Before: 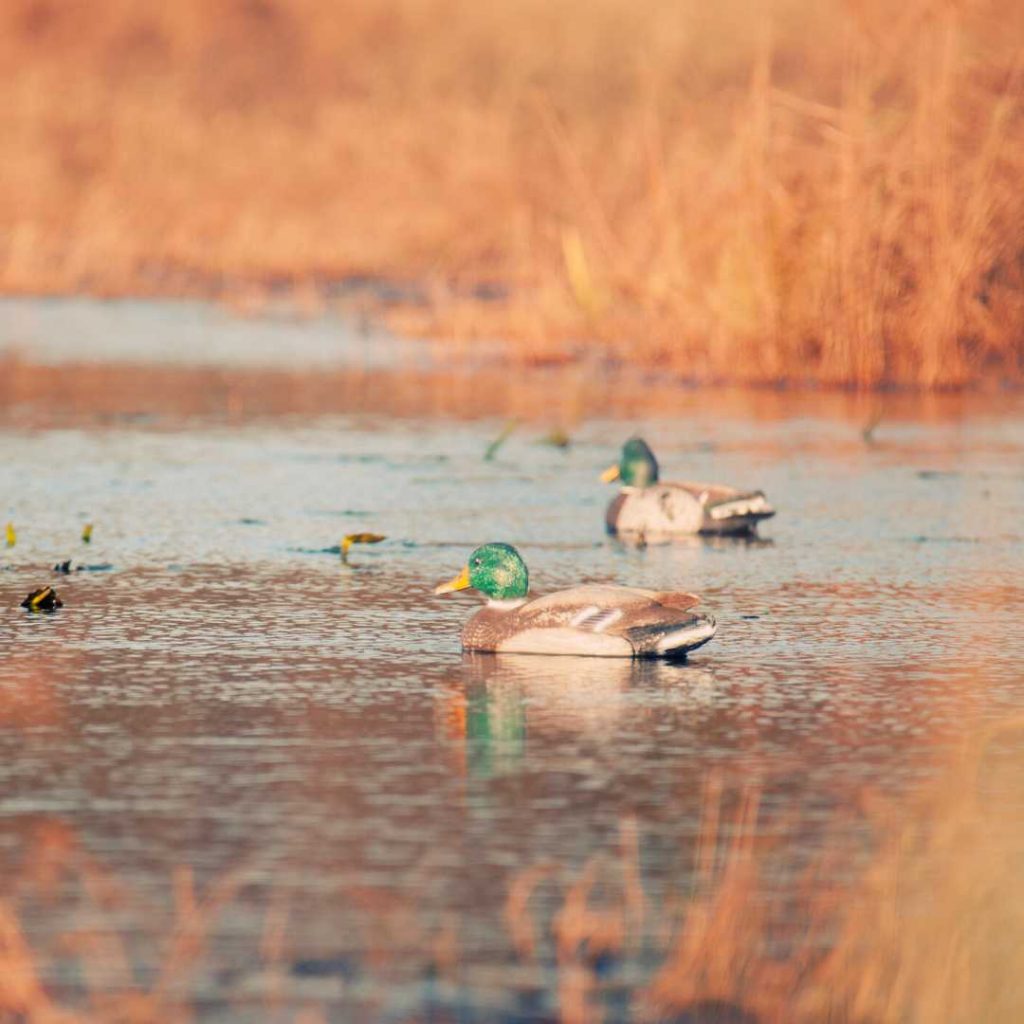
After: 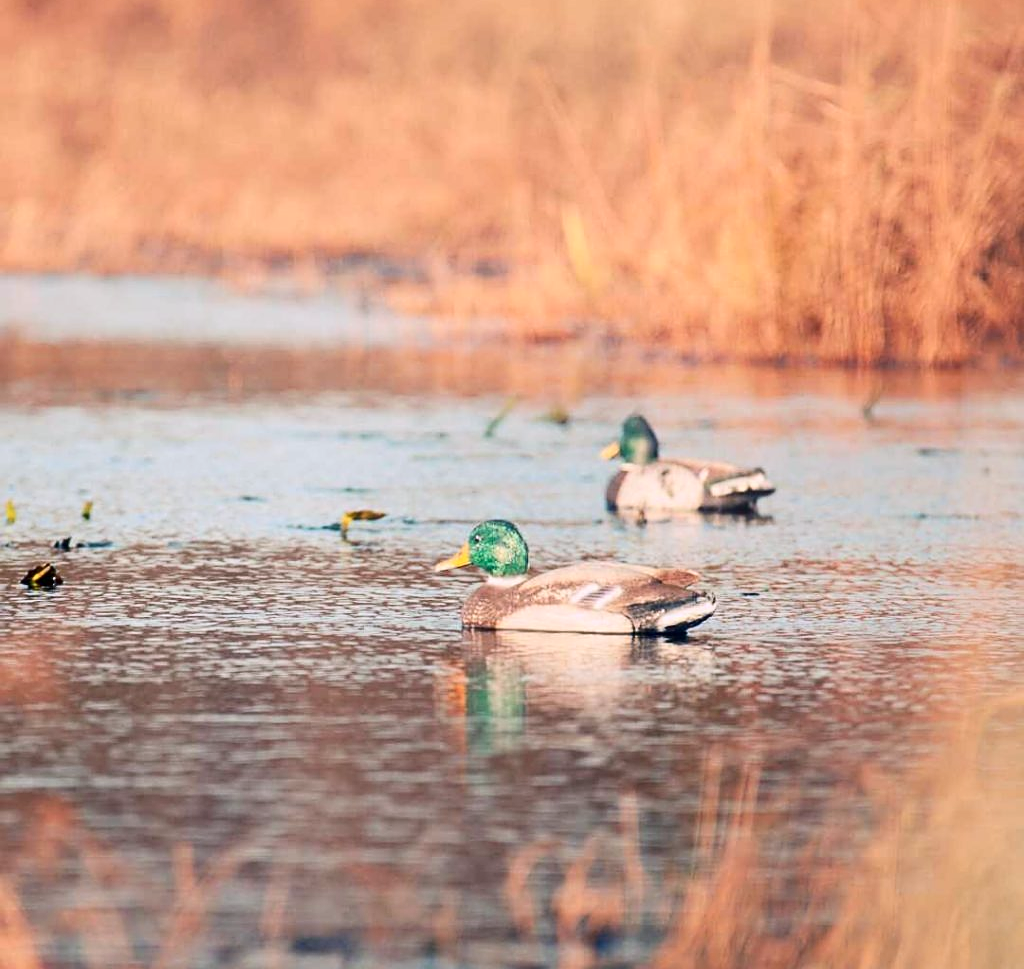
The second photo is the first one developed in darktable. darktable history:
color calibration: gray › normalize channels true, illuminant as shot in camera, x 0.358, y 0.373, temperature 4628.91 K, gamut compression 0.027
contrast brightness saturation: contrast 0.221
crop and rotate: top 2.288%, bottom 3.049%
sharpen: on, module defaults
